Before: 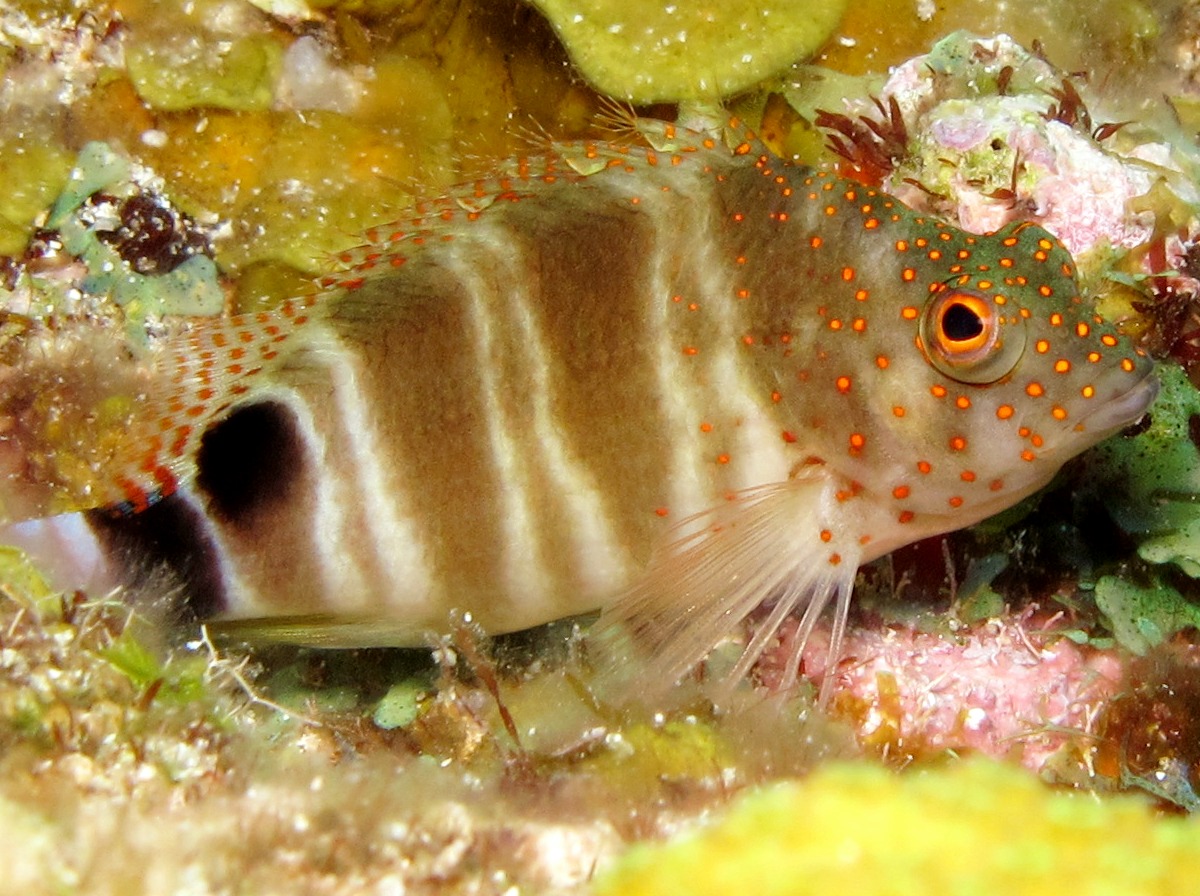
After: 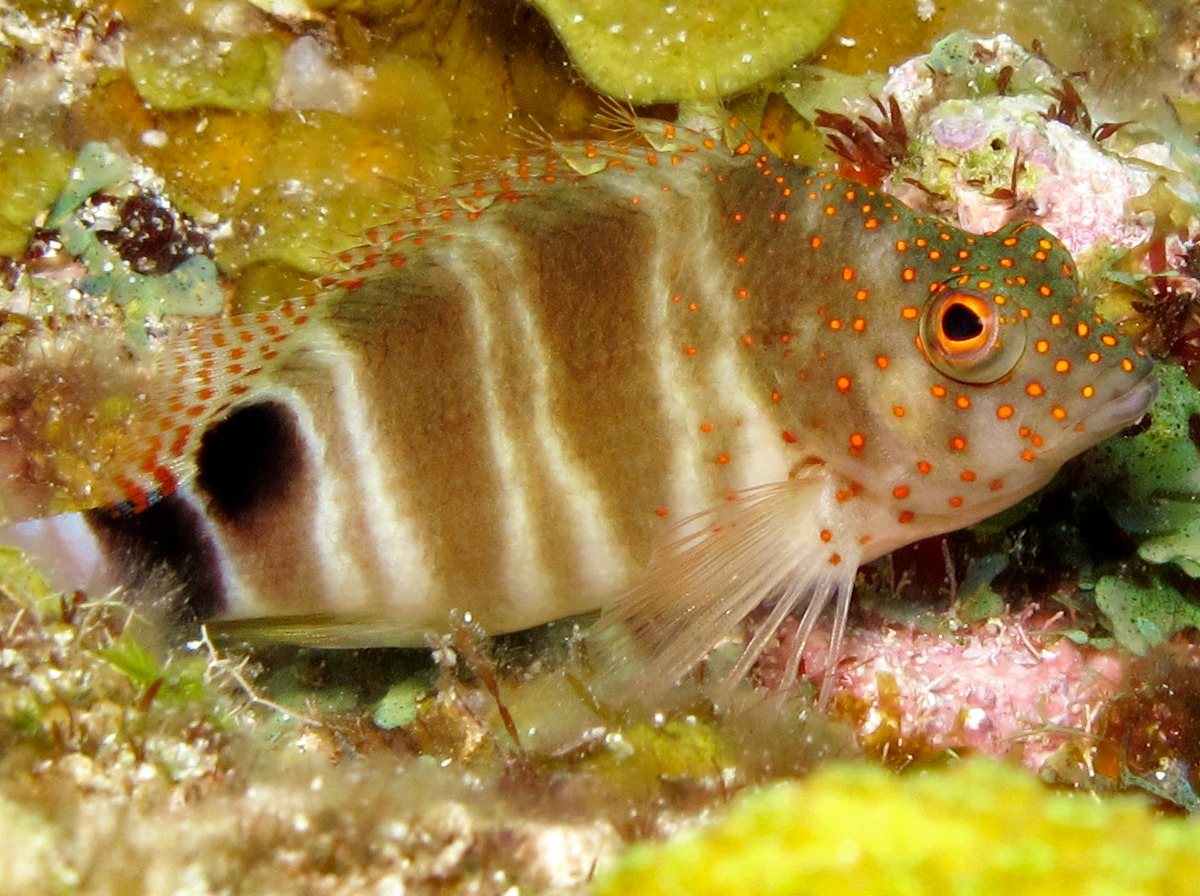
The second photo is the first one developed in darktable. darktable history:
shadows and highlights: radius 108.91, shadows 23.6, highlights -58.21, low approximation 0.01, soften with gaussian
